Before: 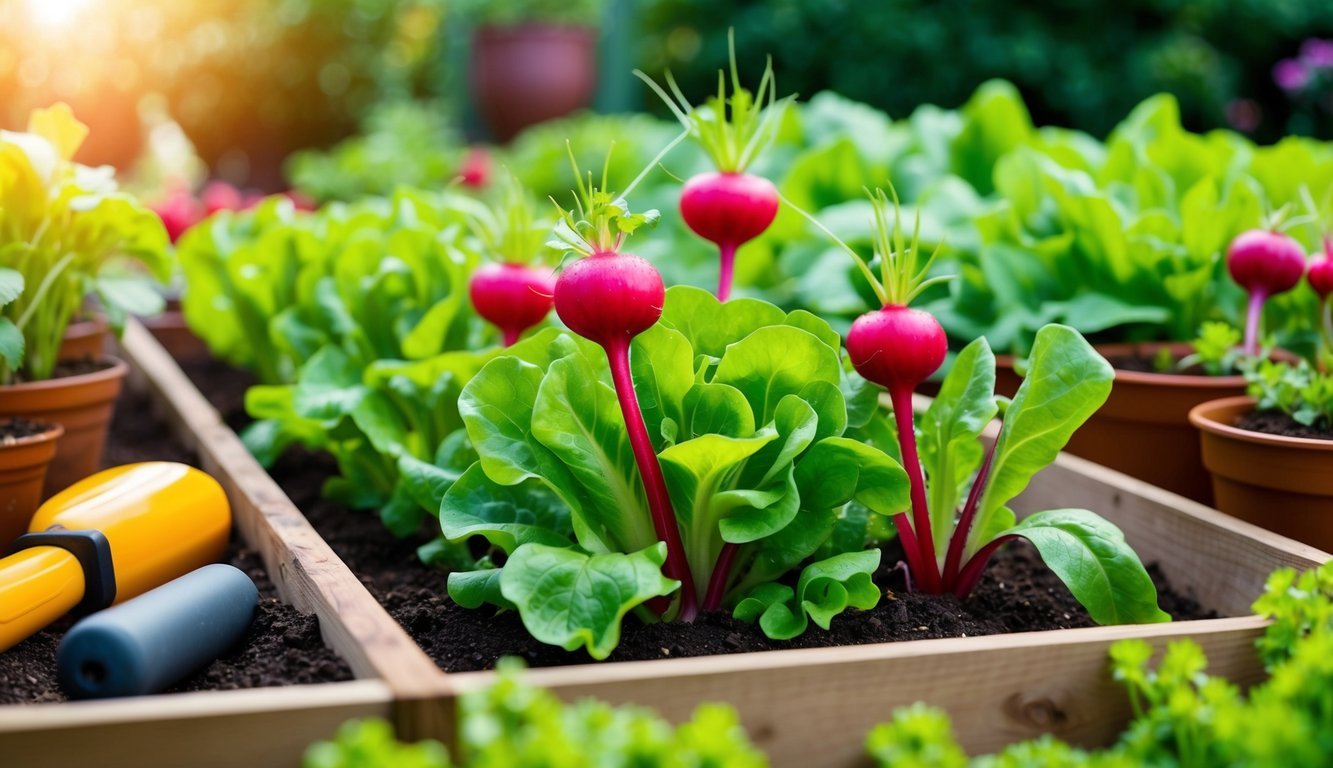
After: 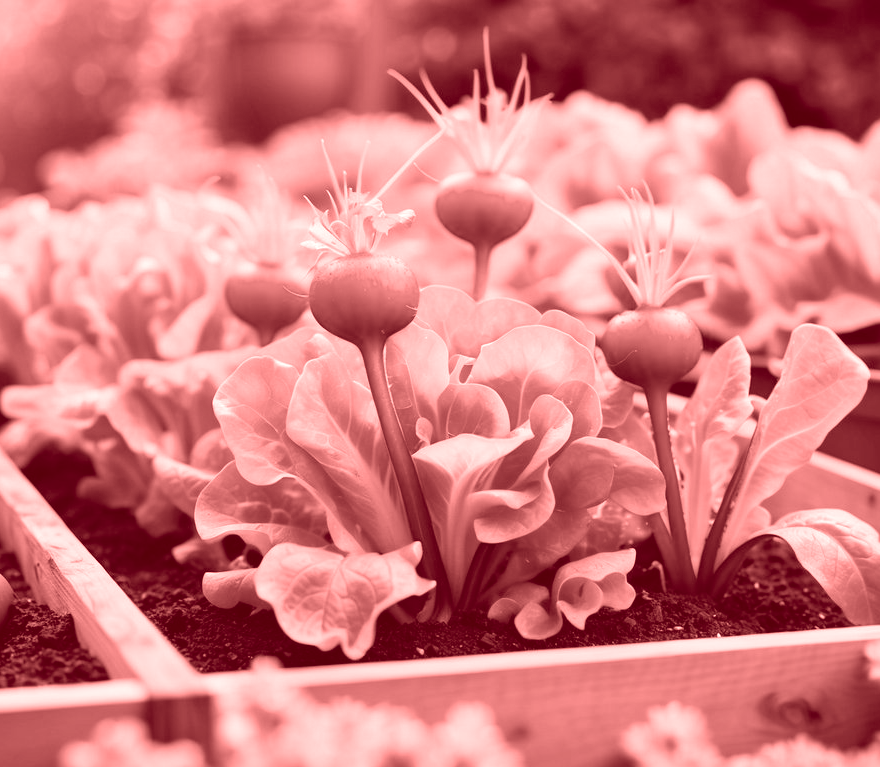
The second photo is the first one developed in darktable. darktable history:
colorize: saturation 60%, source mix 100%
crop and rotate: left 18.442%, right 15.508%
